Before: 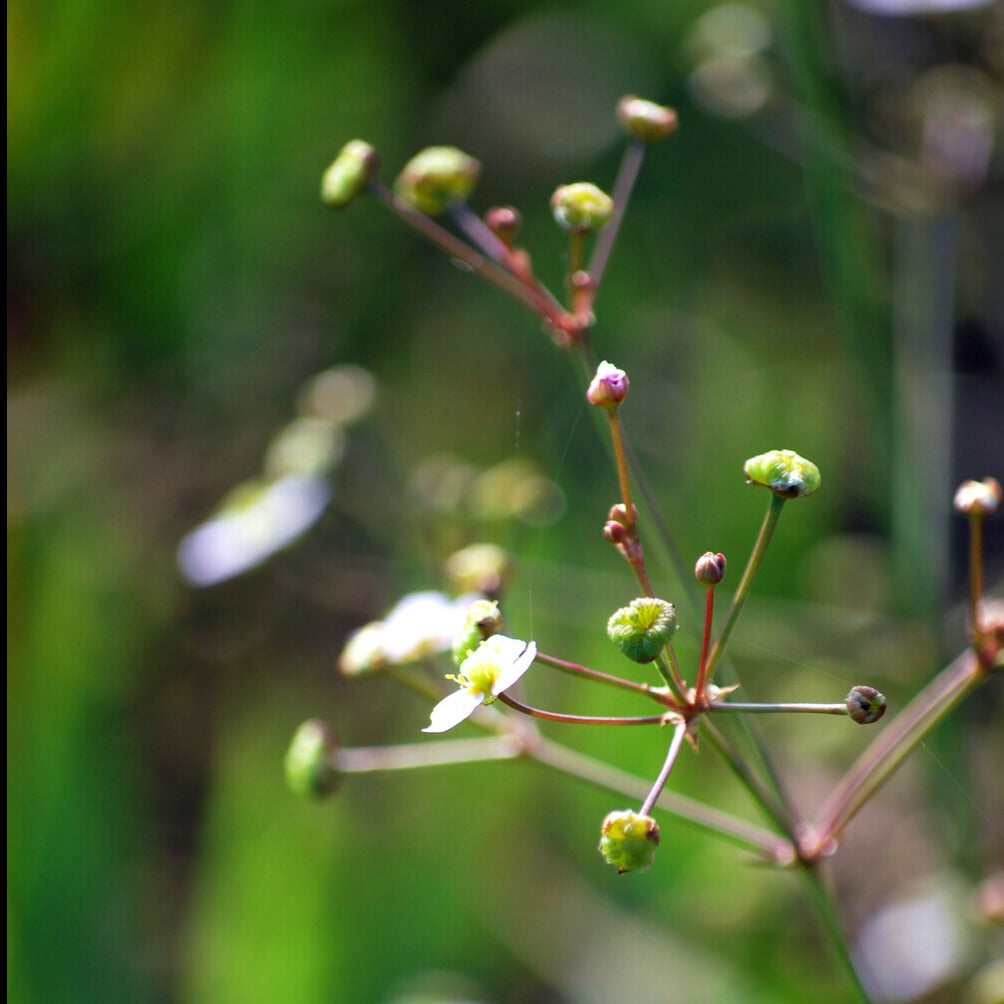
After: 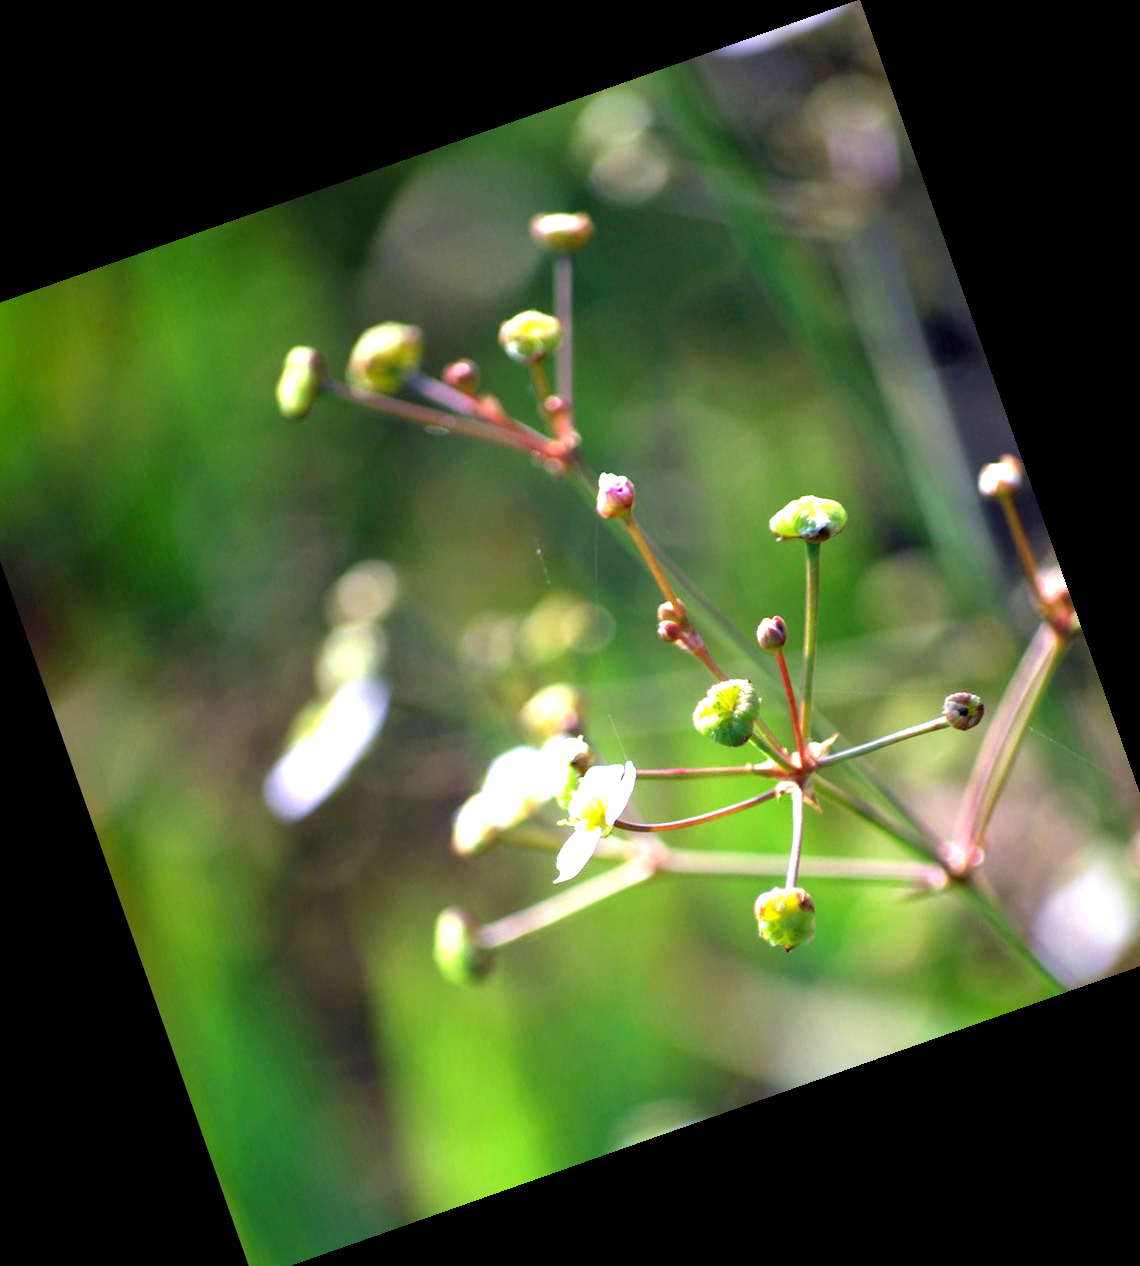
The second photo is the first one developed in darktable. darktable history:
exposure: black level correction 0.001, exposure 0.955 EV, compensate exposure bias true, compensate highlight preservation false
crop and rotate: angle 19.43°, left 6.812%, right 4.125%, bottom 1.087%
